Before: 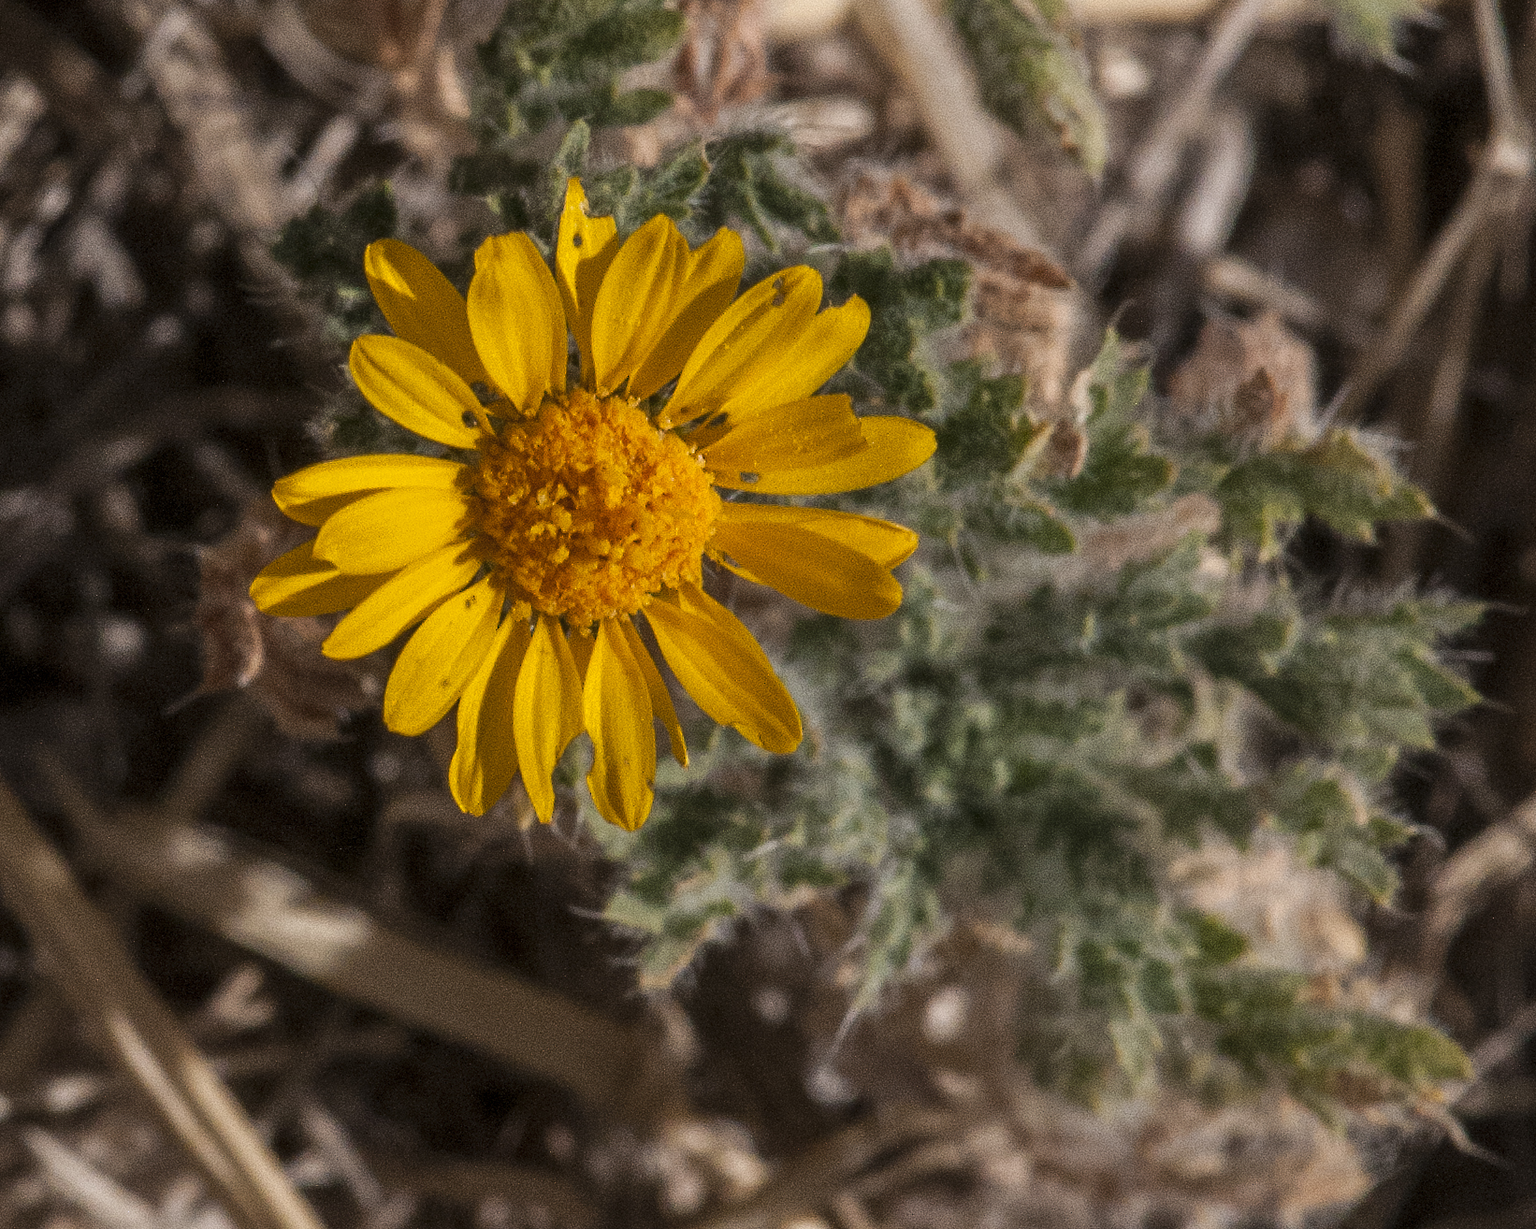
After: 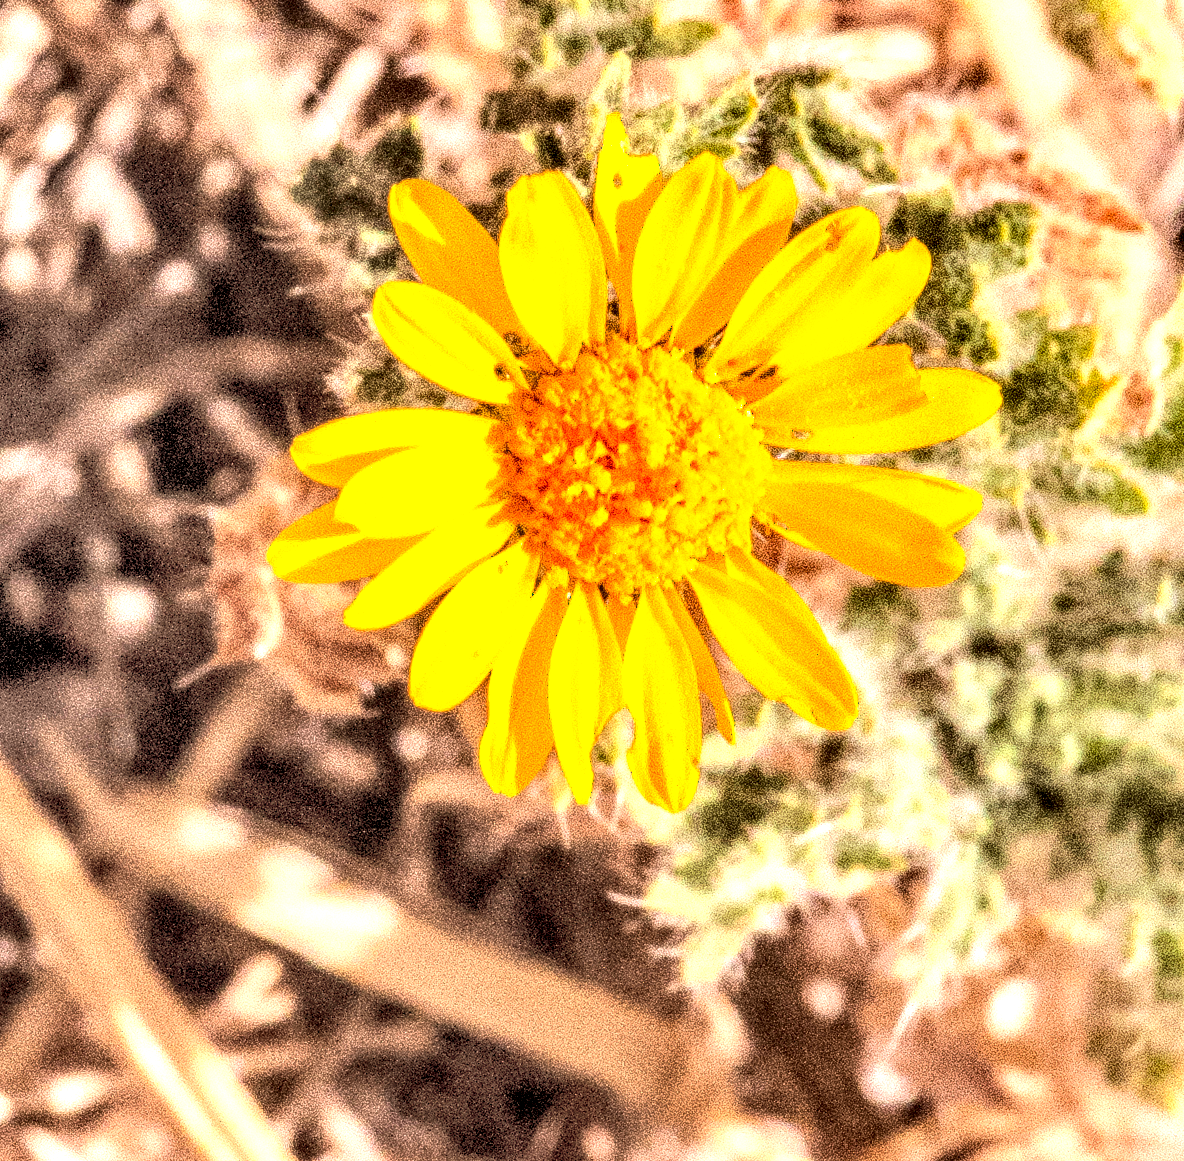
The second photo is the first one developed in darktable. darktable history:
shadows and highlights: shadows 53, soften with gaussian
crop: top 5.803%, right 27.864%, bottom 5.804%
exposure: black level correction 0, exposure 0.95 EV, compensate exposure bias true, compensate highlight preservation false
local contrast: detail 203%
contrast brightness saturation: brightness 1
rgb levels: mode RGB, independent channels, levels [[0, 0.5, 1], [0, 0.521, 1], [0, 0.536, 1]]
base curve: curves: ch0 [(0, 0) (0.025, 0.046) (0.112, 0.277) (0.467, 0.74) (0.814, 0.929) (1, 0.942)]
